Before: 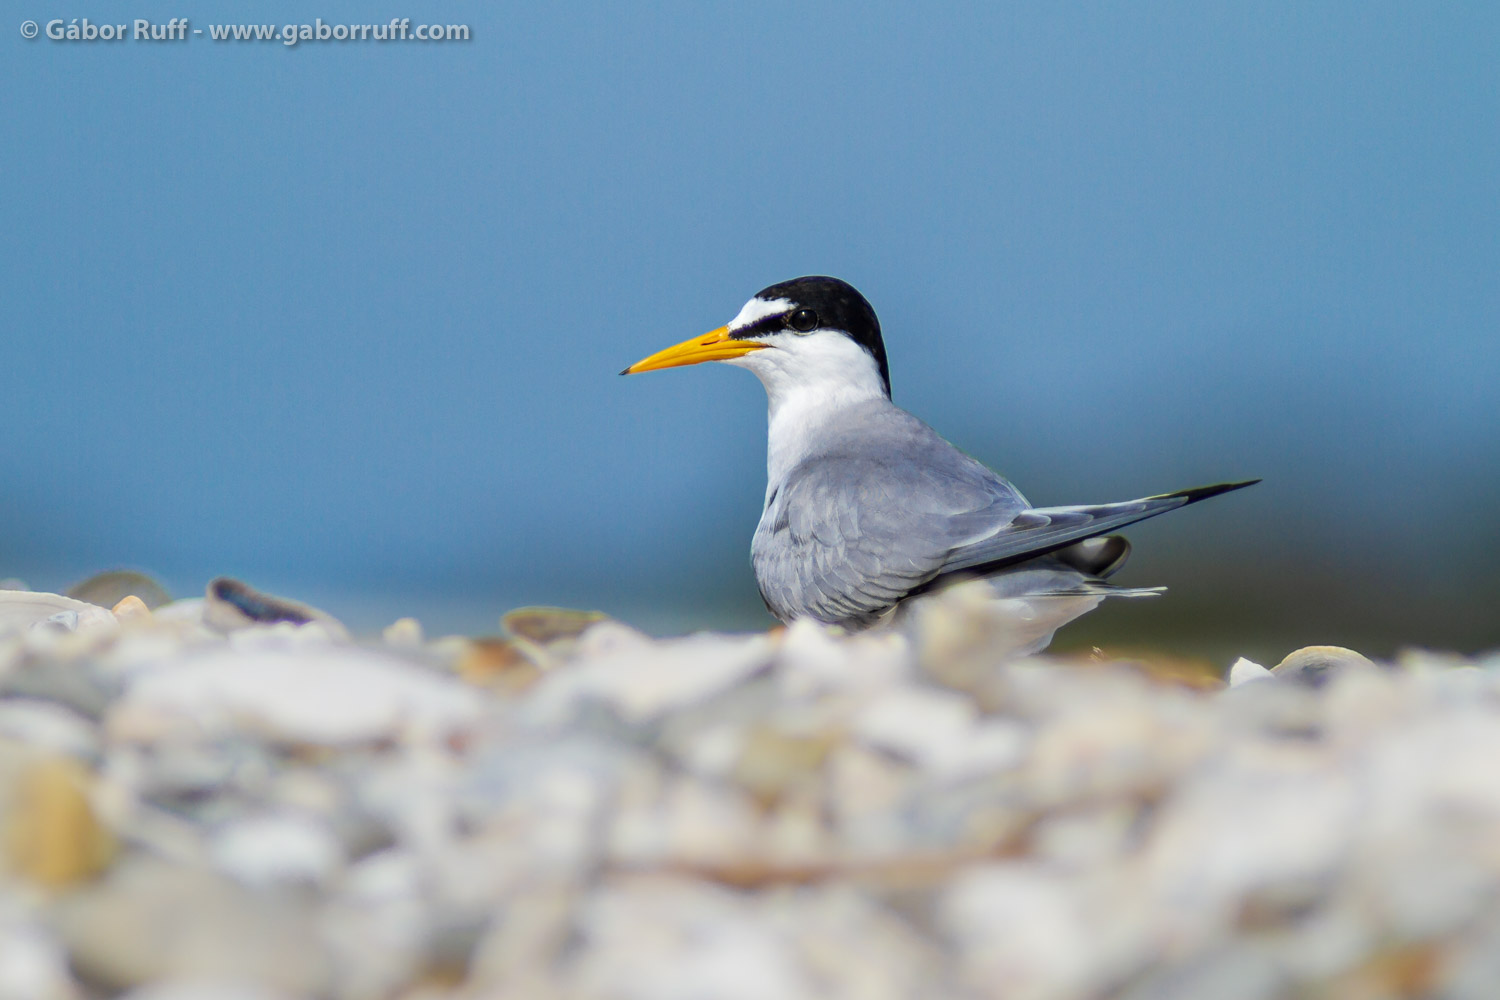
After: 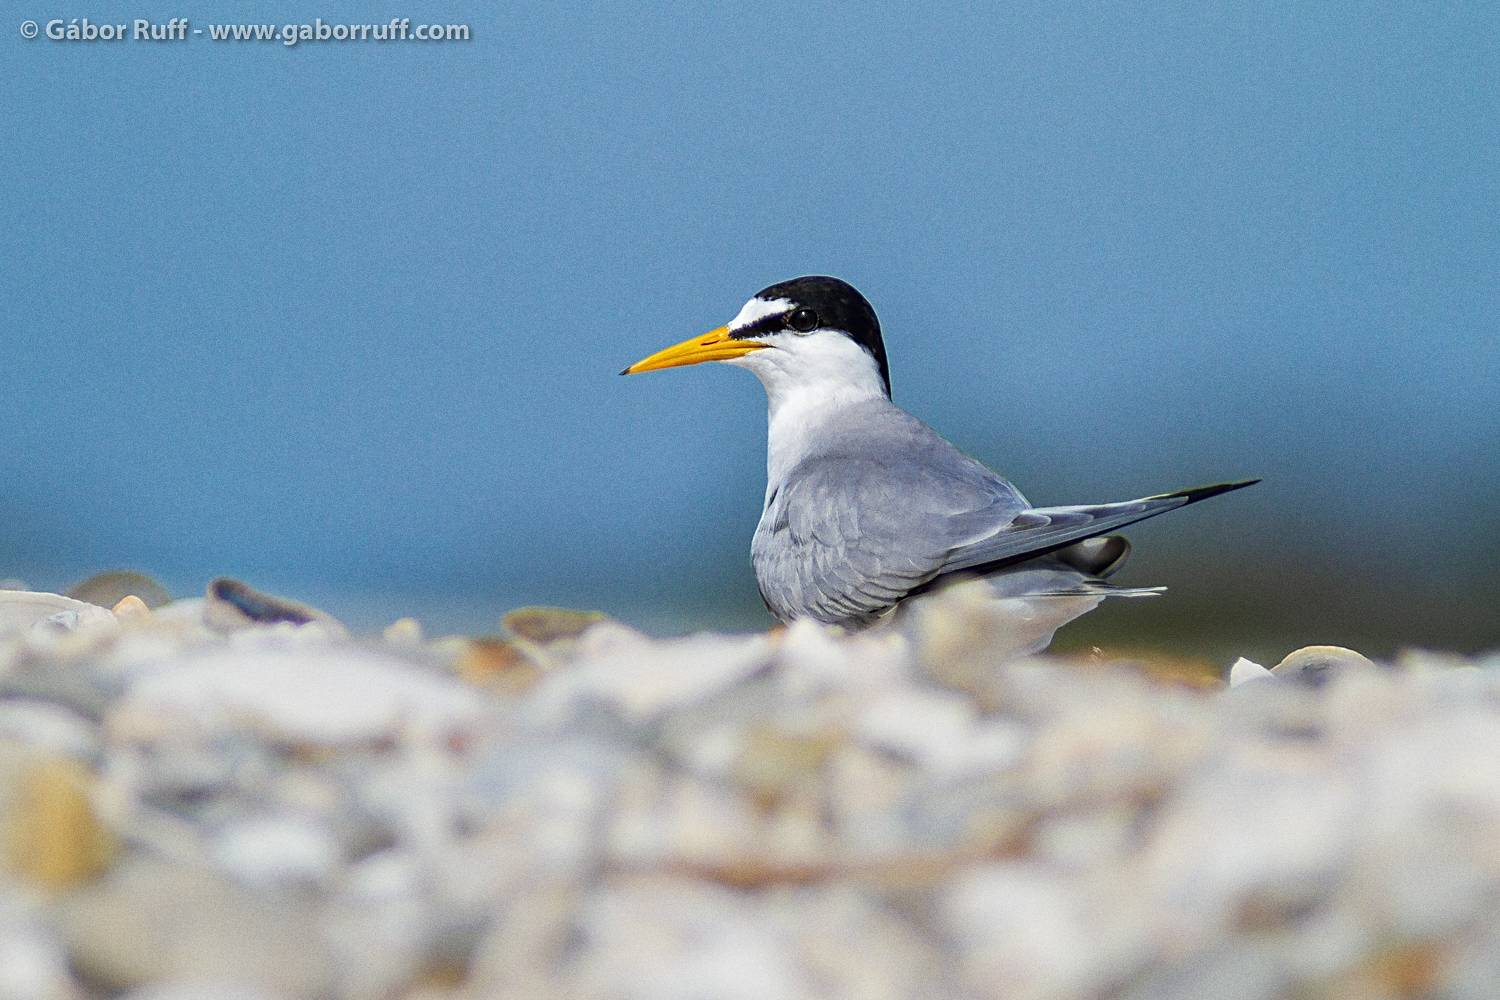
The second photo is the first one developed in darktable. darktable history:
sharpen: on, module defaults
grain: coarseness 0.09 ISO
